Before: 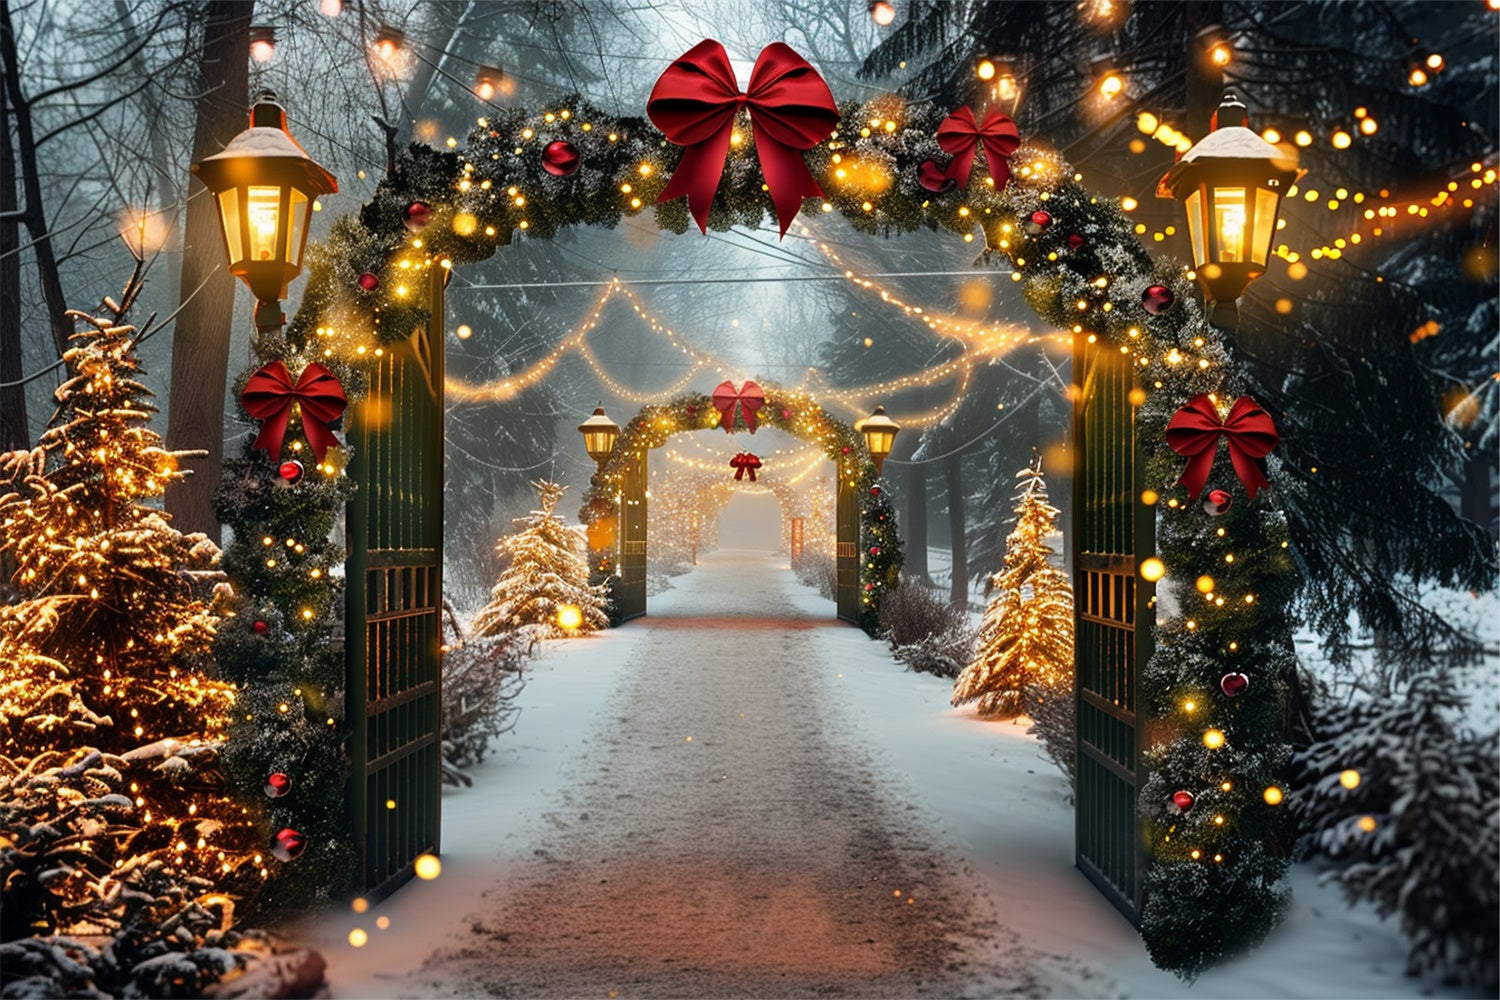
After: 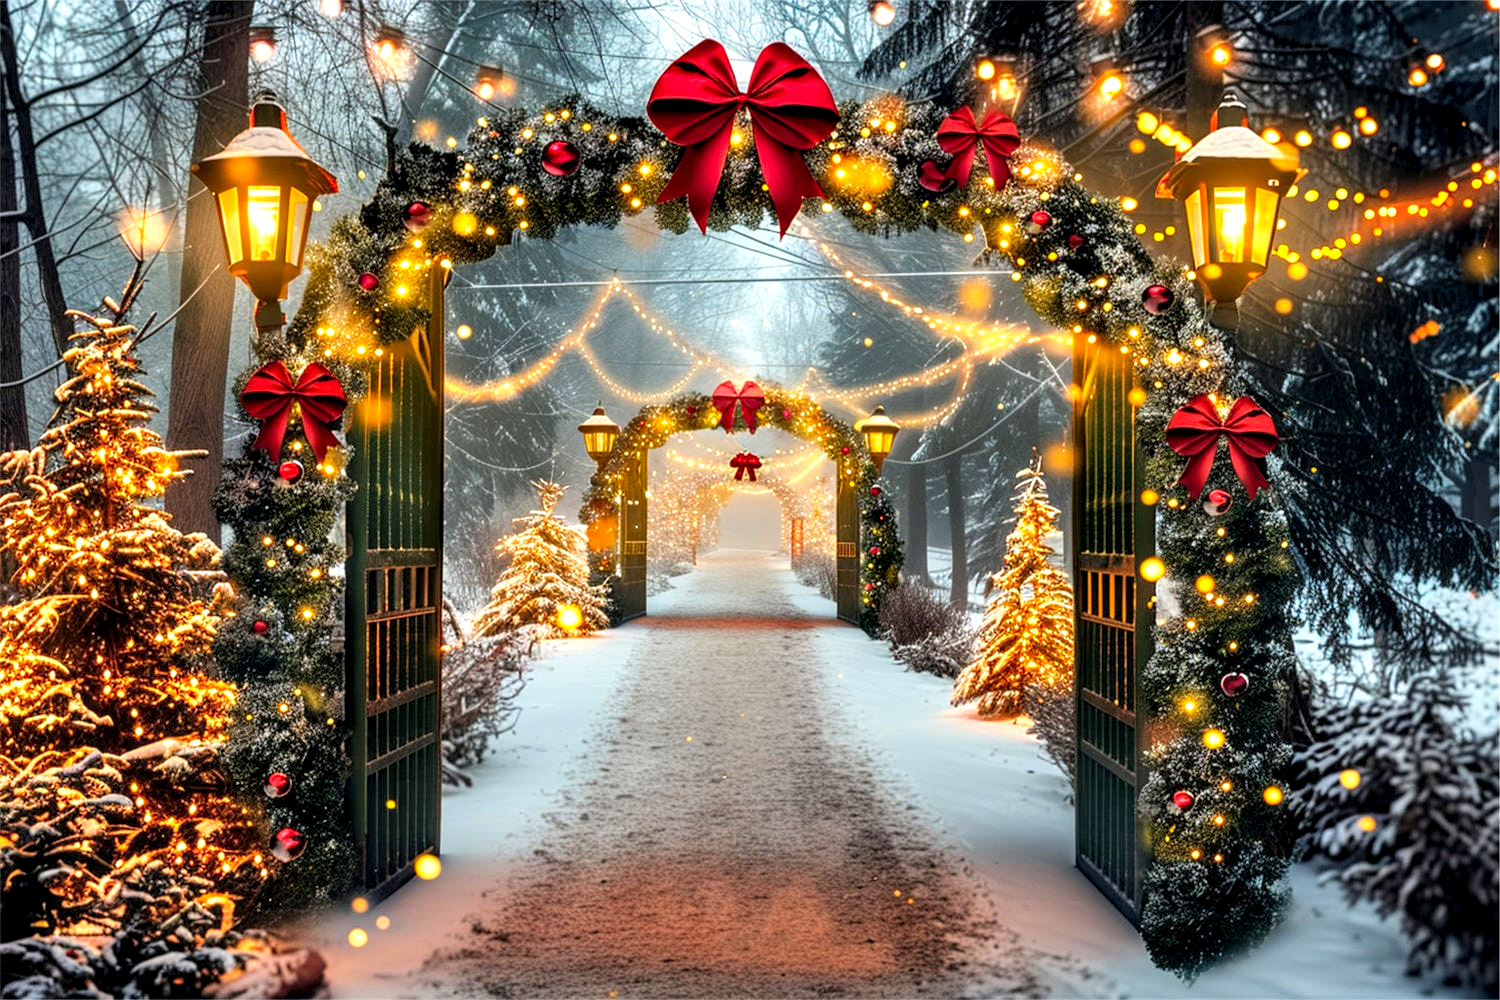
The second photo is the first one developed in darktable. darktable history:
shadows and highlights: soften with gaussian
contrast brightness saturation: contrast 0.07, brightness 0.18, saturation 0.4
local contrast: highlights 60%, shadows 60%, detail 160%
